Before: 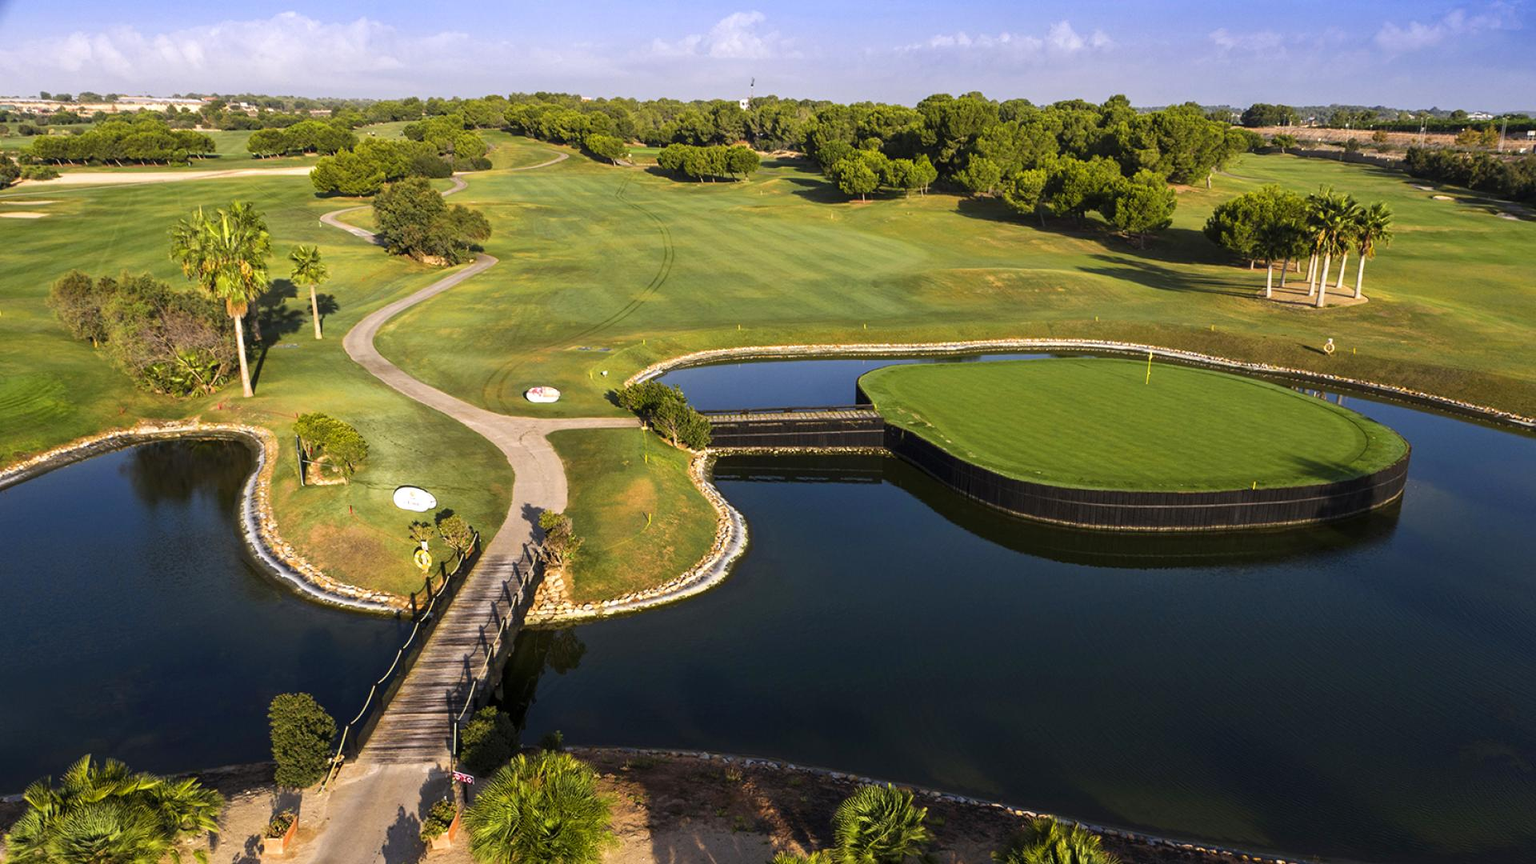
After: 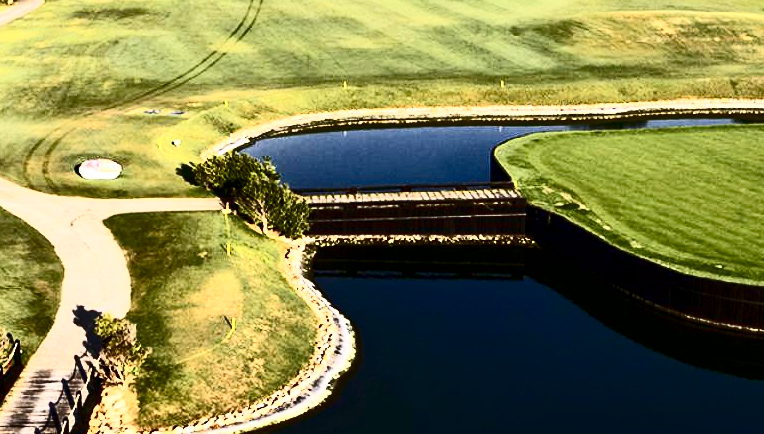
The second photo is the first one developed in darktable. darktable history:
contrast brightness saturation: contrast 0.923, brightness 0.202
crop: left 30.202%, top 30.017%, right 29.999%, bottom 29.784%
haze removal: compatibility mode true, adaptive false
exposure: black level correction 0.01, exposure 0.008 EV, compensate highlight preservation false
